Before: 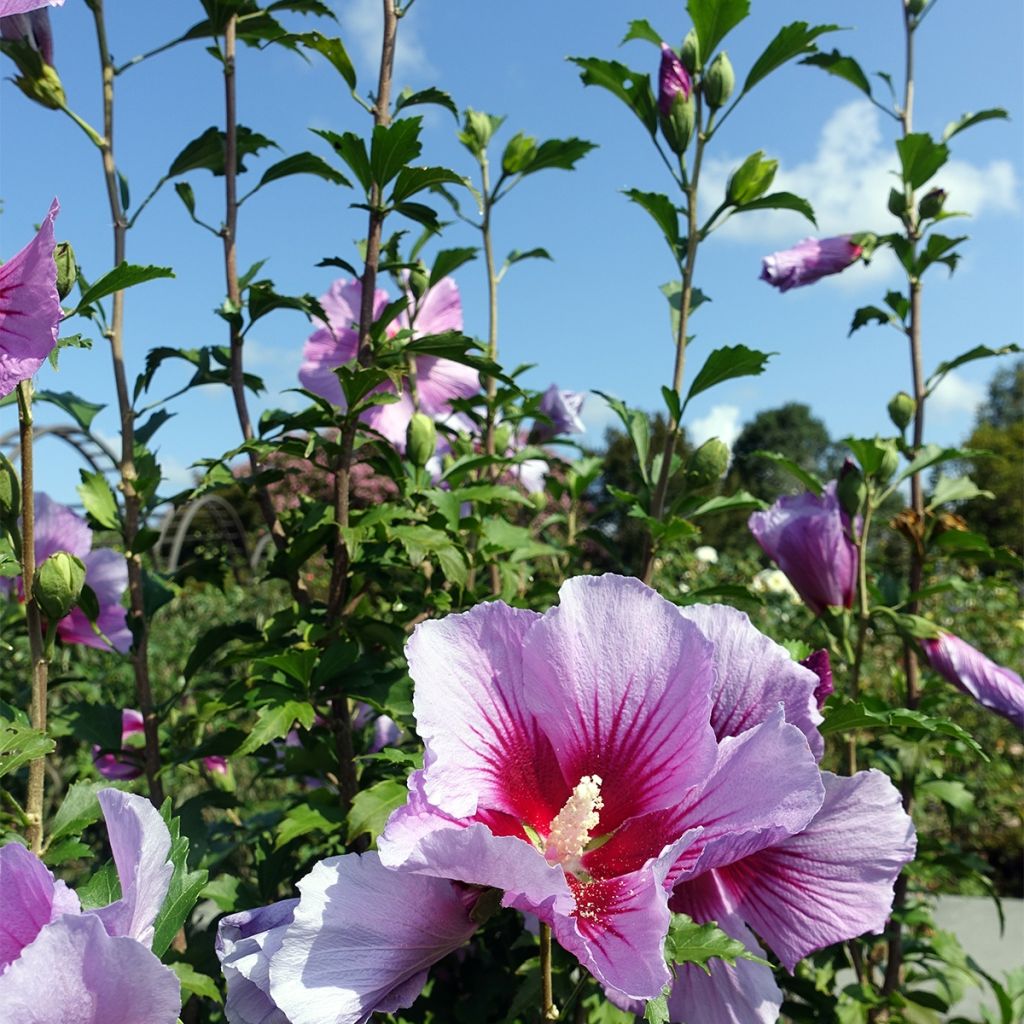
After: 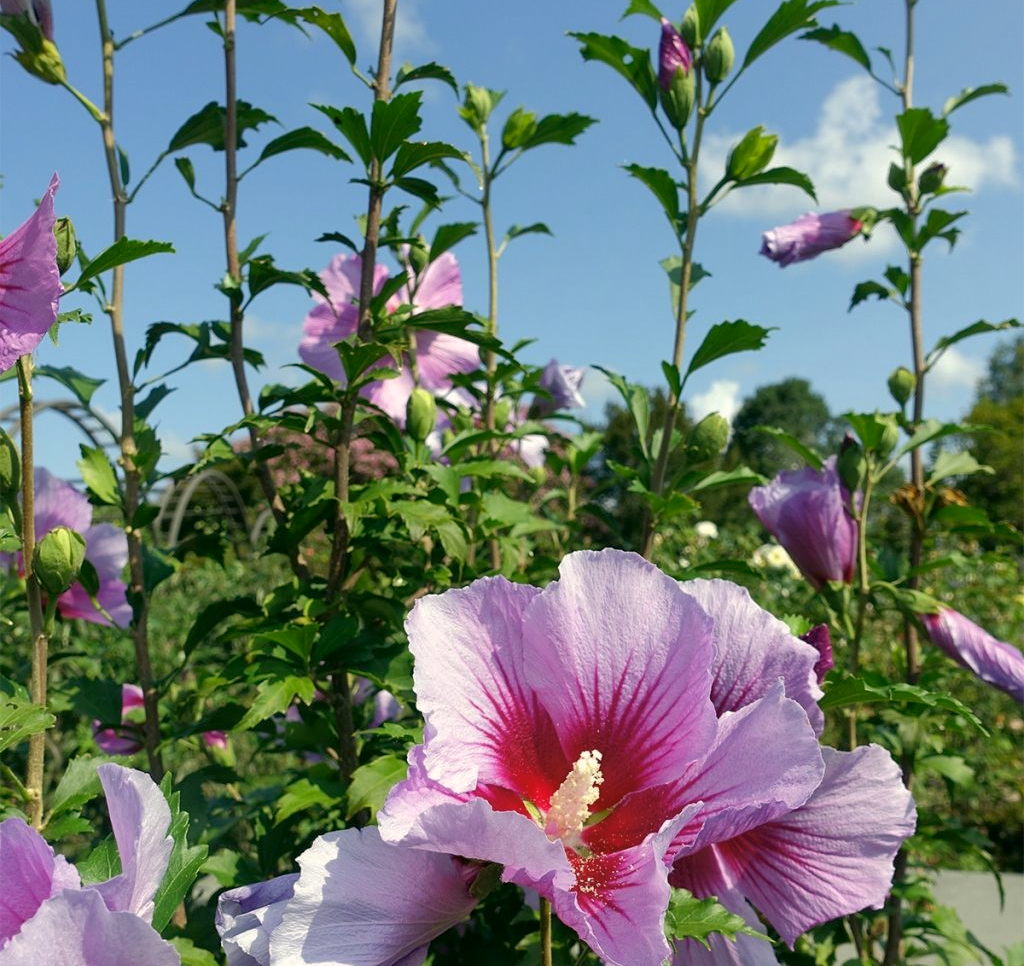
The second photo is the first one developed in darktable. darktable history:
color correction: highlights a* 4.06, highlights b* 4.93, shadows a* -7.24, shadows b* 4.8
shadows and highlights: highlights color adjustment 41.35%
crop and rotate: top 2.468%, bottom 3.154%
